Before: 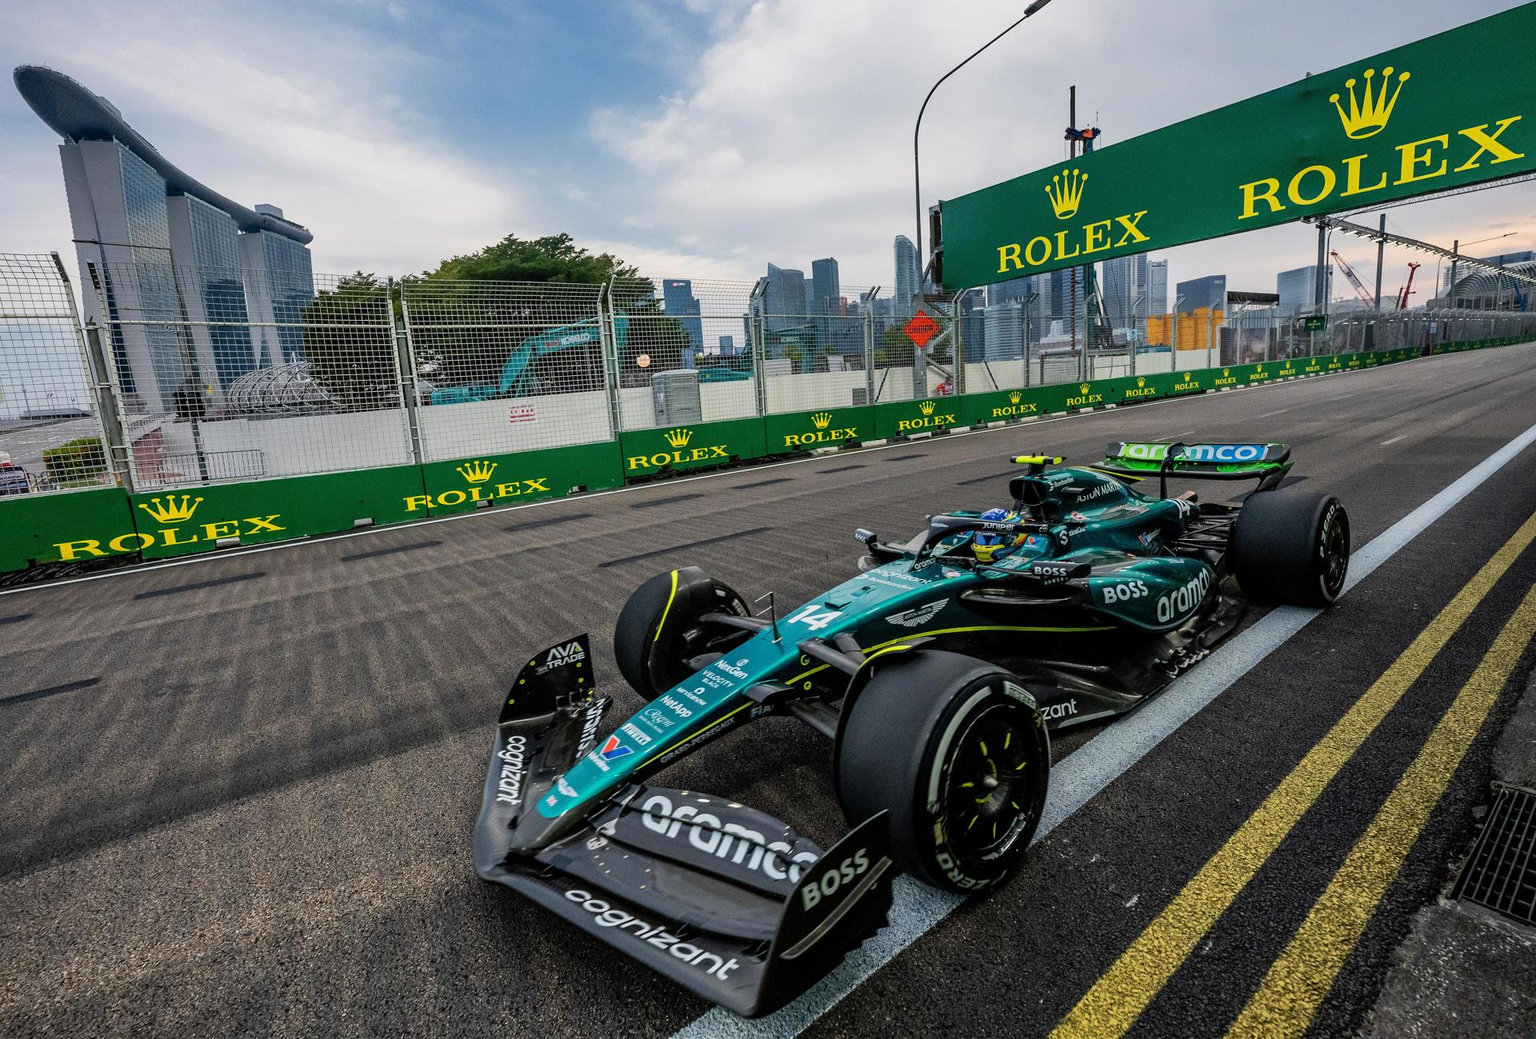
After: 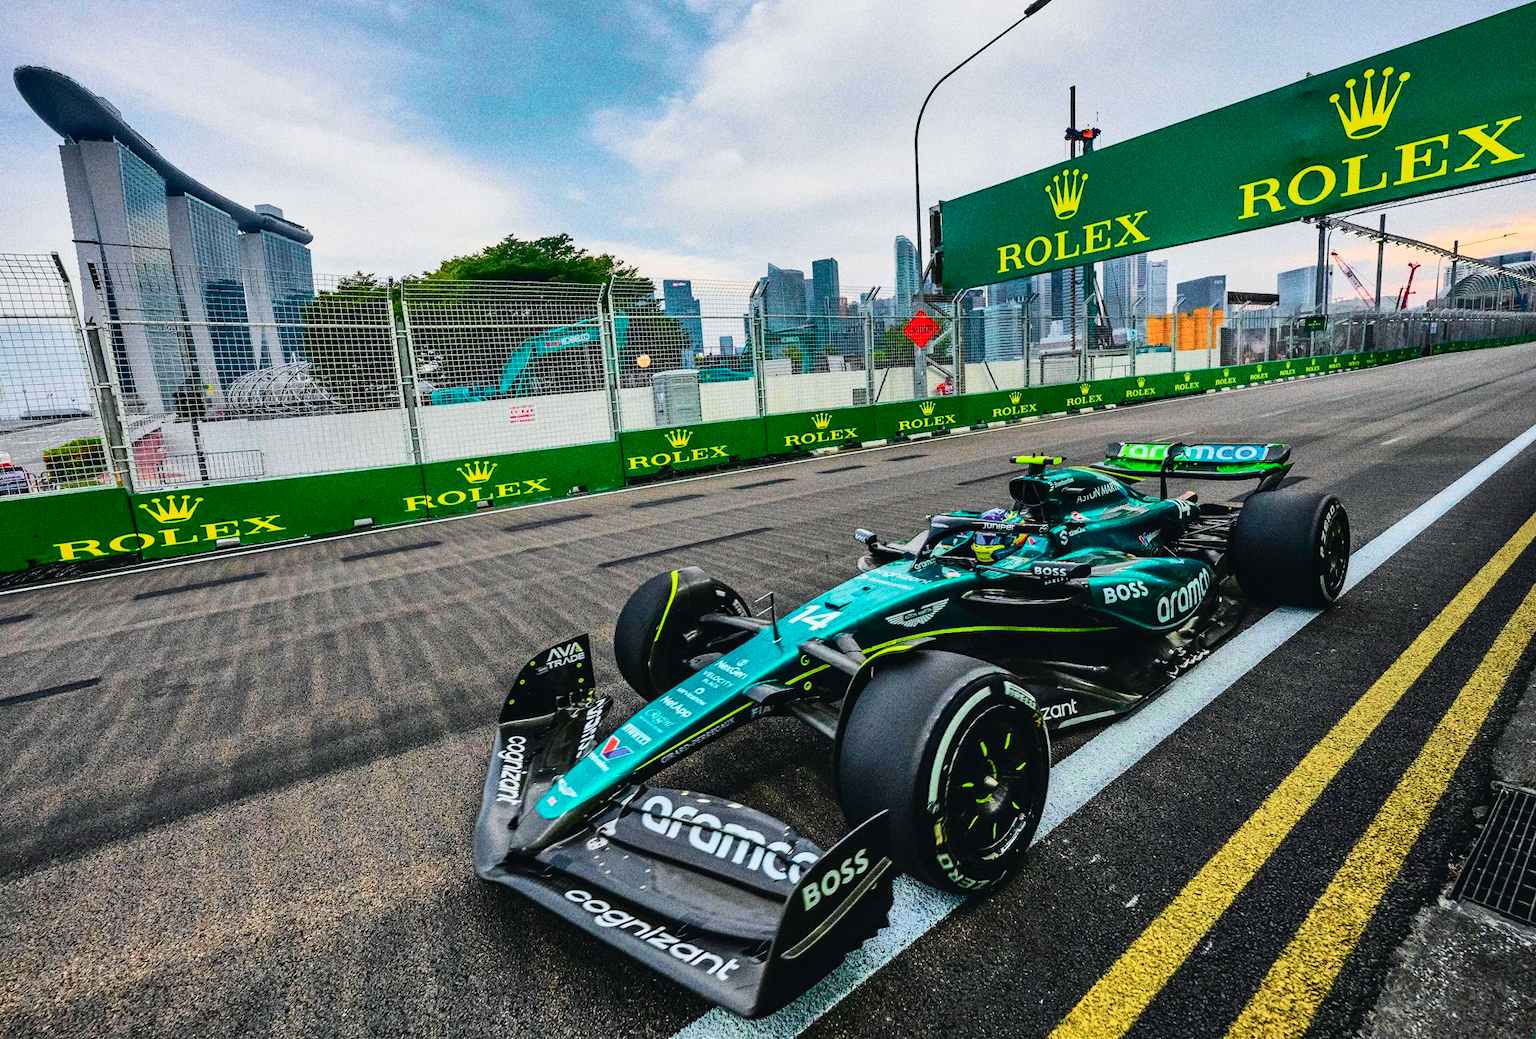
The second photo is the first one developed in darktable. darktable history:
tone curve: curves: ch0 [(0, 0.023) (0.103, 0.087) (0.277, 0.28) (0.438, 0.547) (0.546, 0.678) (0.735, 0.843) (0.994, 1)]; ch1 [(0, 0) (0.371, 0.261) (0.465, 0.42) (0.488, 0.477) (0.512, 0.513) (0.542, 0.581) (0.574, 0.647) (0.636, 0.747) (1, 1)]; ch2 [(0, 0) (0.369, 0.388) (0.449, 0.431) (0.478, 0.471) (0.516, 0.517) (0.575, 0.642) (0.649, 0.726) (1, 1)], color space Lab, independent channels, preserve colors none
grain: coarseness 11.82 ISO, strength 36.67%, mid-tones bias 74.17%
shadows and highlights: soften with gaussian
exposure: compensate highlight preservation false
